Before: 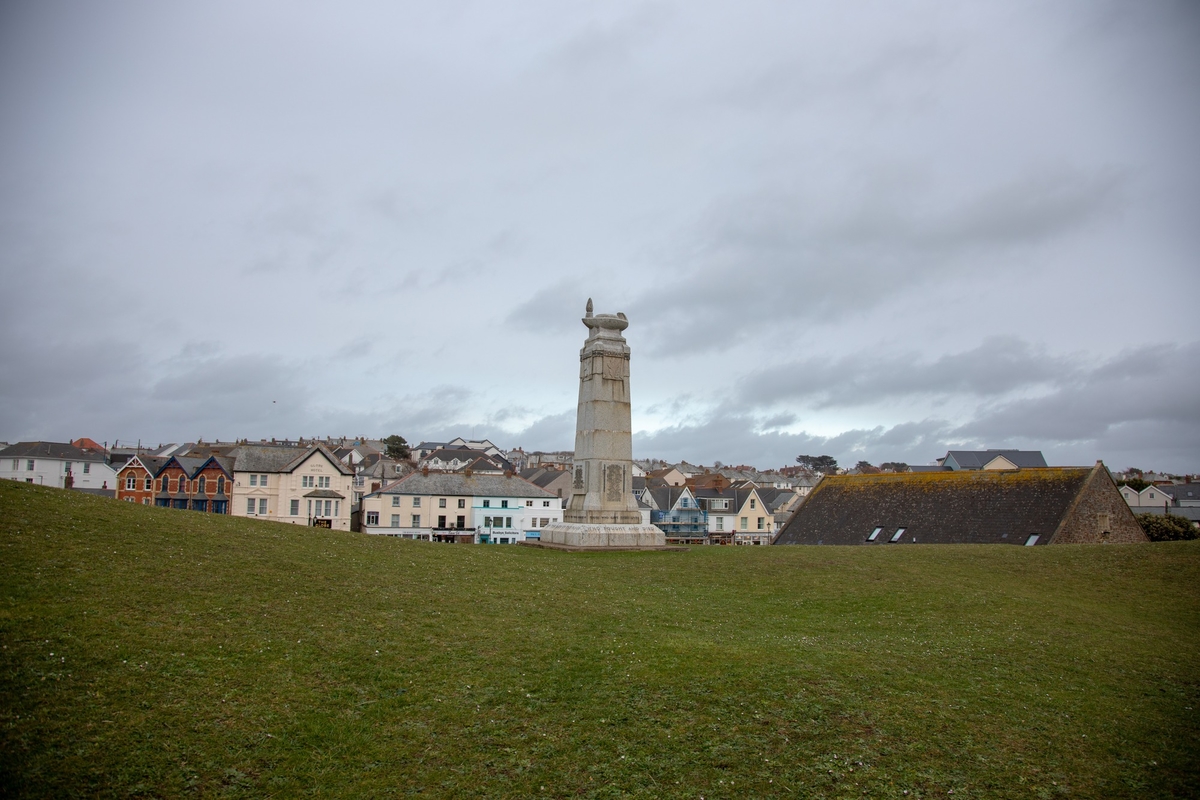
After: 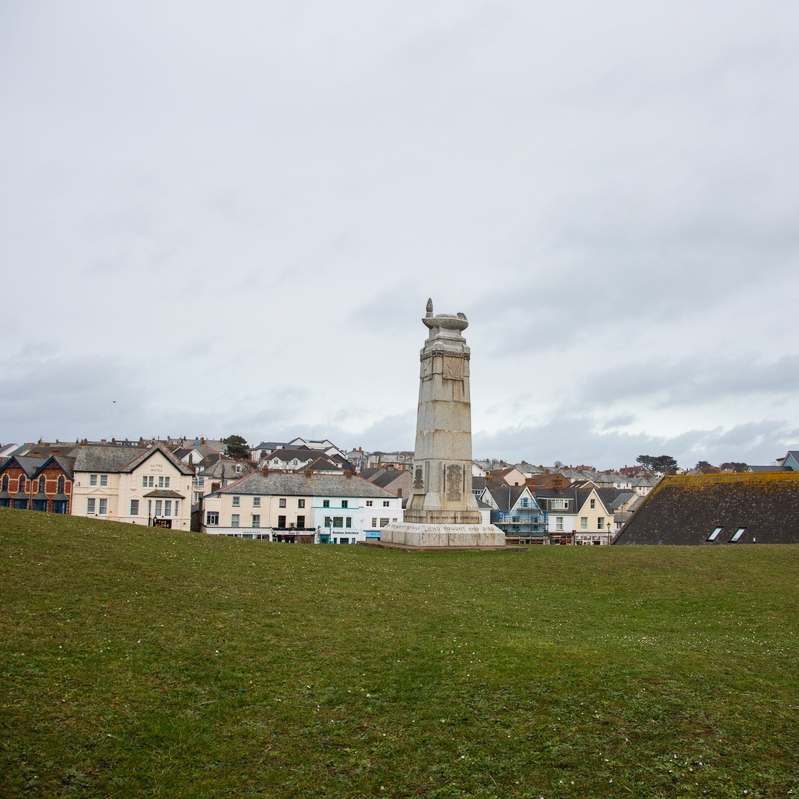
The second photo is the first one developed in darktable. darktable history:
tone curve: curves: ch0 [(0, 0.03) (0.037, 0.045) (0.123, 0.123) (0.19, 0.186) (0.277, 0.279) (0.474, 0.517) (0.584, 0.664) (0.678, 0.777) (0.875, 0.92) (1, 0.965)]; ch1 [(0, 0) (0.243, 0.245) (0.402, 0.41) (0.493, 0.487) (0.508, 0.503) (0.531, 0.532) (0.551, 0.556) (0.637, 0.671) (0.694, 0.732) (1, 1)]; ch2 [(0, 0) (0.249, 0.216) (0.356, 0.329) (0.424, 0.442) (0.476, 0.477) (0.498, 0.503) (0.517, 0.524) (0.532, 0.547) (0.562, 0.576) (0.614, 0.644) (0.706, 0.748) (0.808, 0.809) (0.991, 0.968)], preserve colors none
crop and rotate: left 13.368%, right 20.031%
